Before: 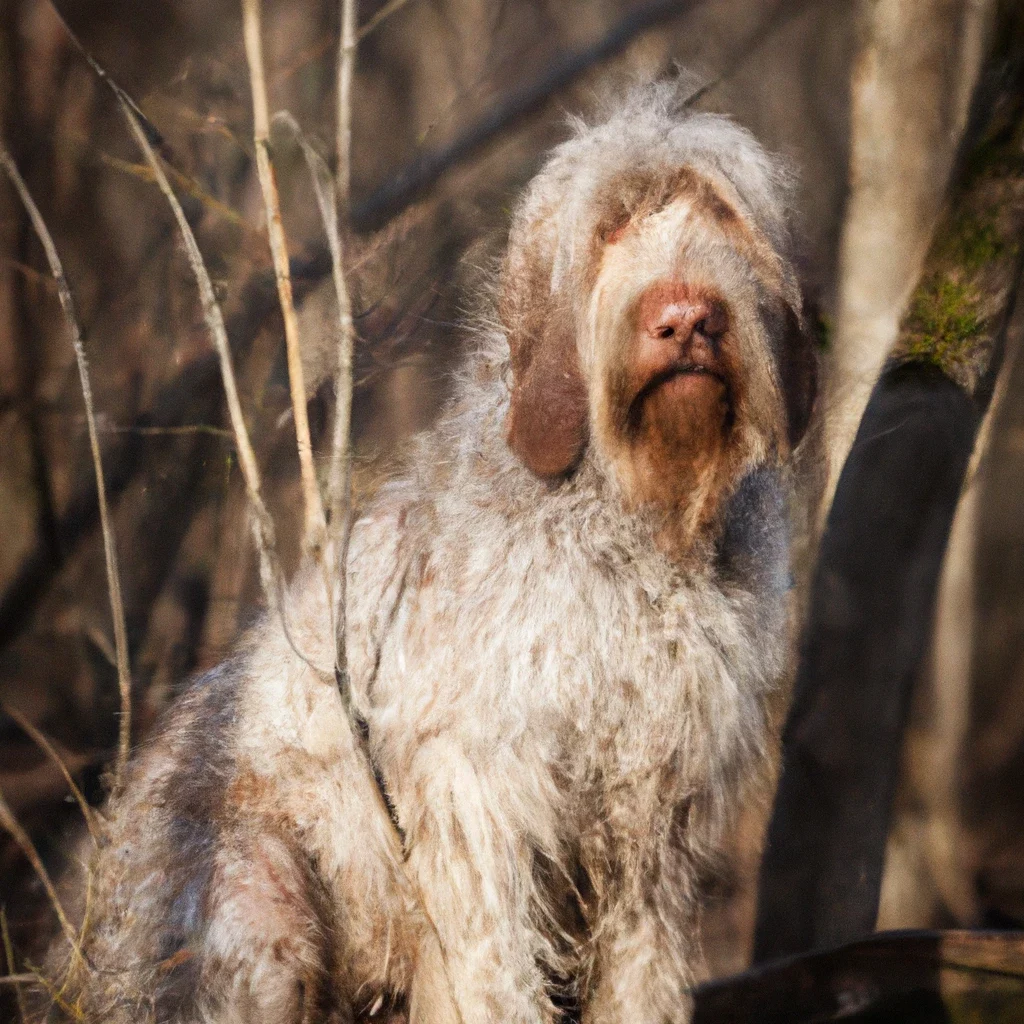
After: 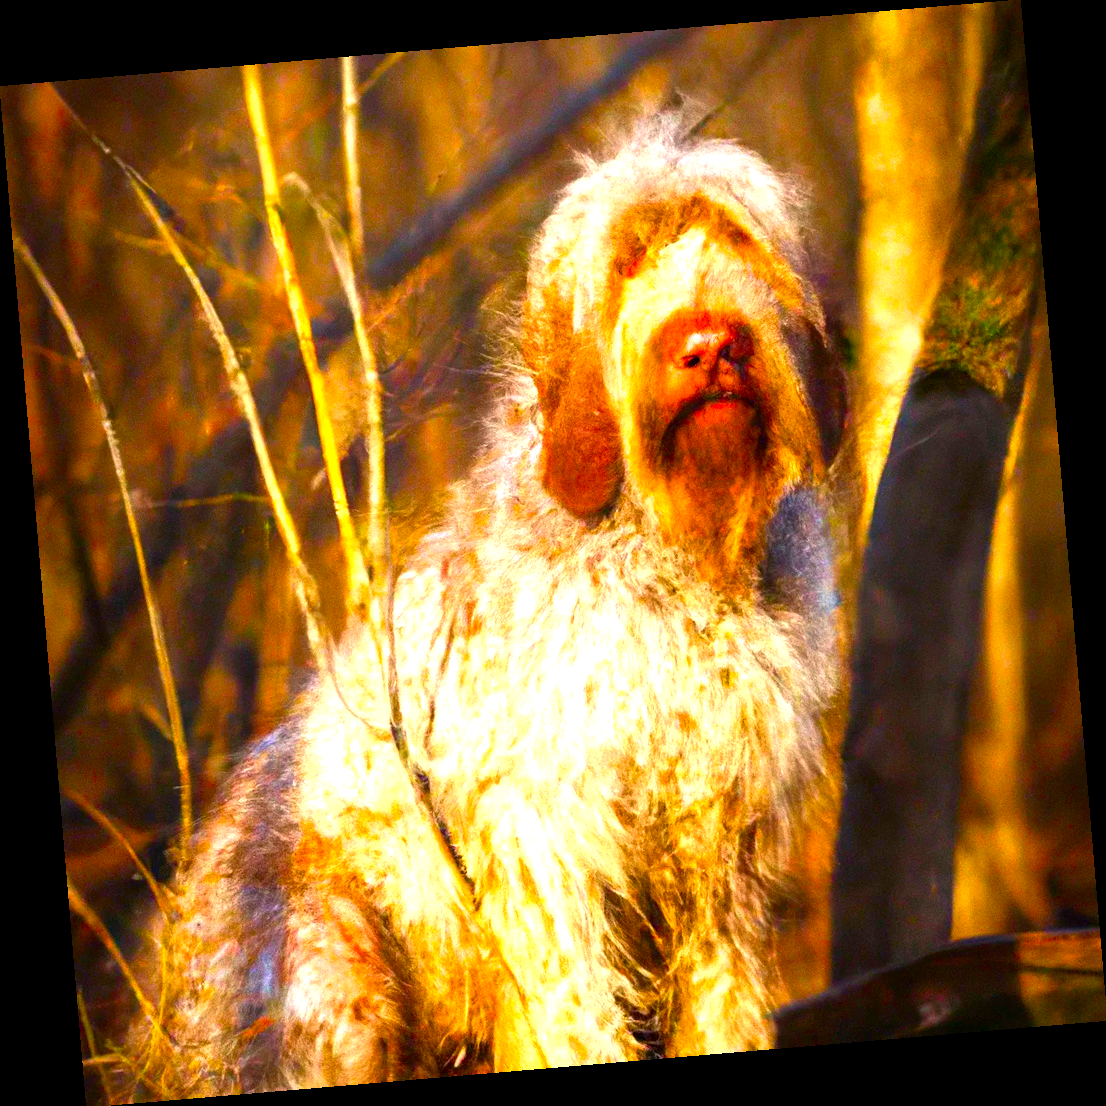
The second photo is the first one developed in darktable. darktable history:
rotate and perspective: rotation -4.86°, automatic cropping off
color balance rgb: linear chroma grading › global chroma 25%, perceptual saturation grading › global saturation 40%, perceptual brilliance grading › global brilliance 30%, global vibrance 40%
contrast brightness saturation: saturation 0.5
